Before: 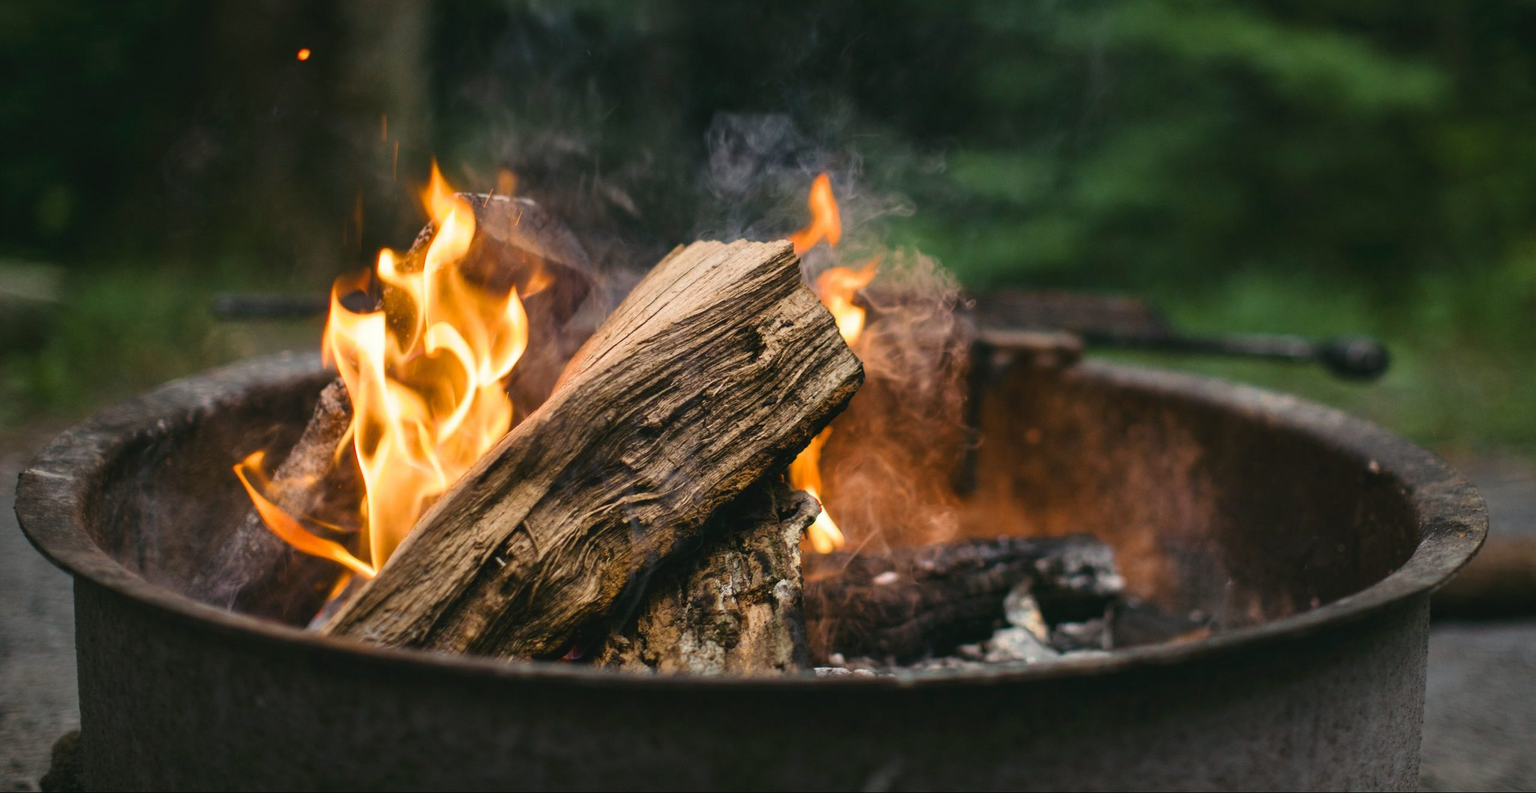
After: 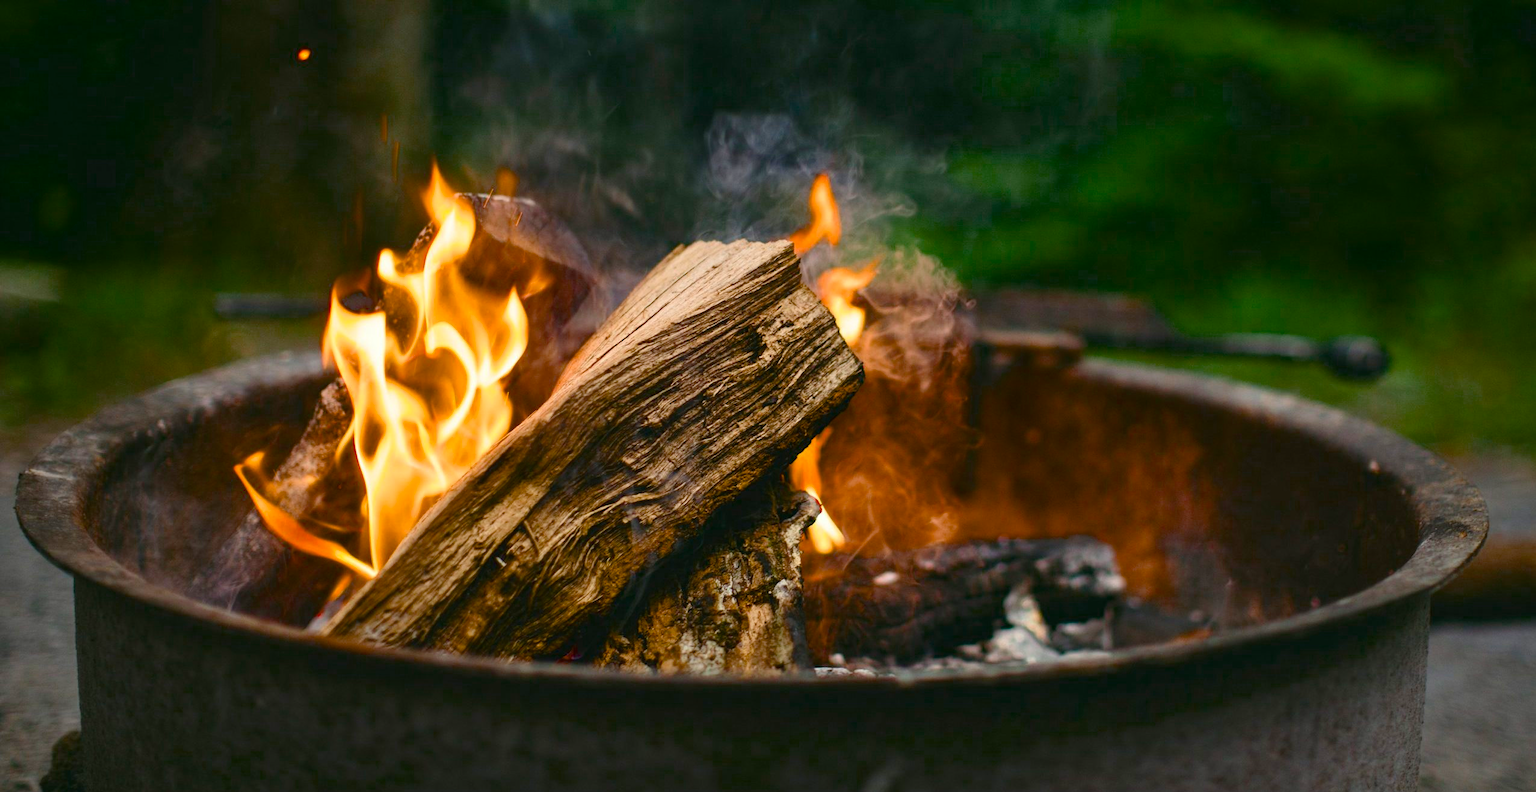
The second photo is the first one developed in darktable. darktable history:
color balance rgb: linear chroma grading › global chroma 10.196%, perceptual saturation grading › global saturation 20%, perceptual saturation grading › highlights -25.609%, perceptual saturation grading › shadows 24.504%, global vibrance 16.033%, saturation formula JzAzBz (2021)
